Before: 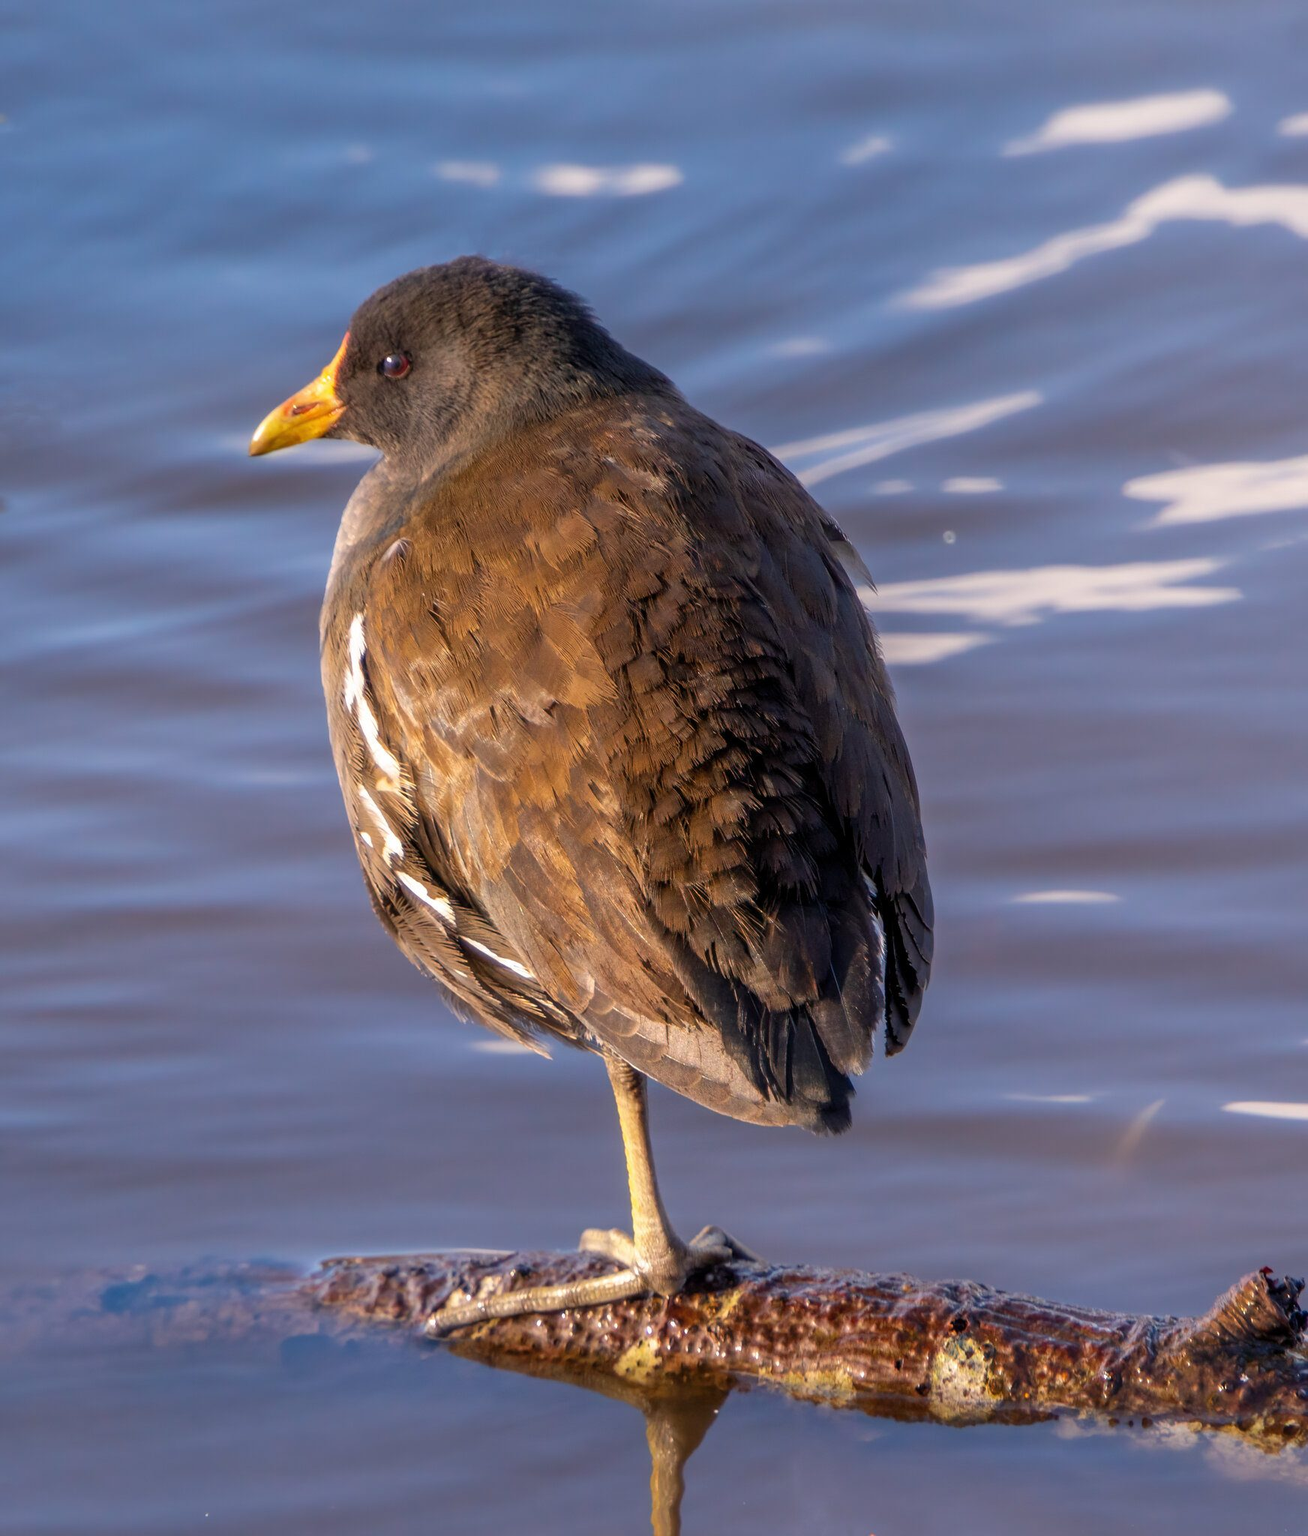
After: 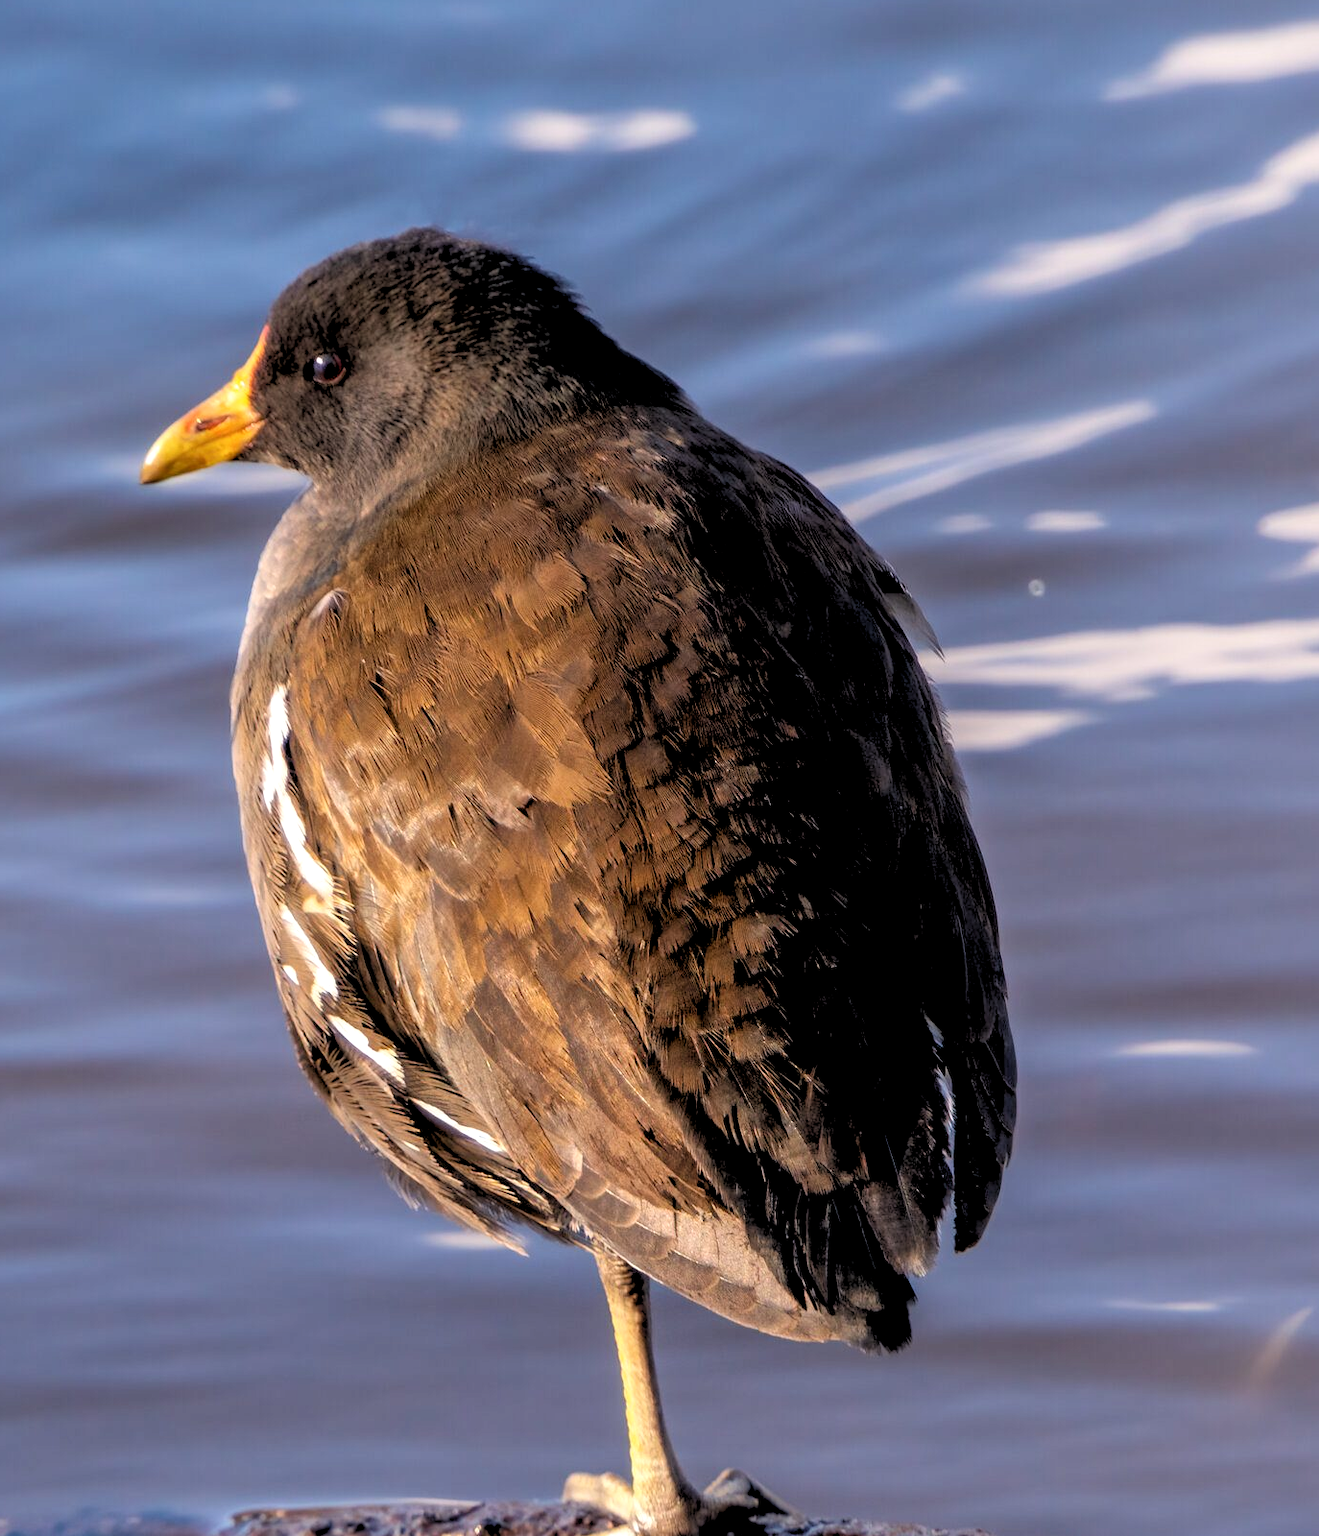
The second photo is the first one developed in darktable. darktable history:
local contrast: mode bilateral grid, contrast 20, coarseness 50, detail 120%, midtone range 0.2
crop and rotate: left 10.77%, top 5.1%, right 10.41%, bottom 16.76%
rgb levels: levels [[0.029, 0.461, 0.922], [0, 0.5, 1], [0, 0.5, 1]]
